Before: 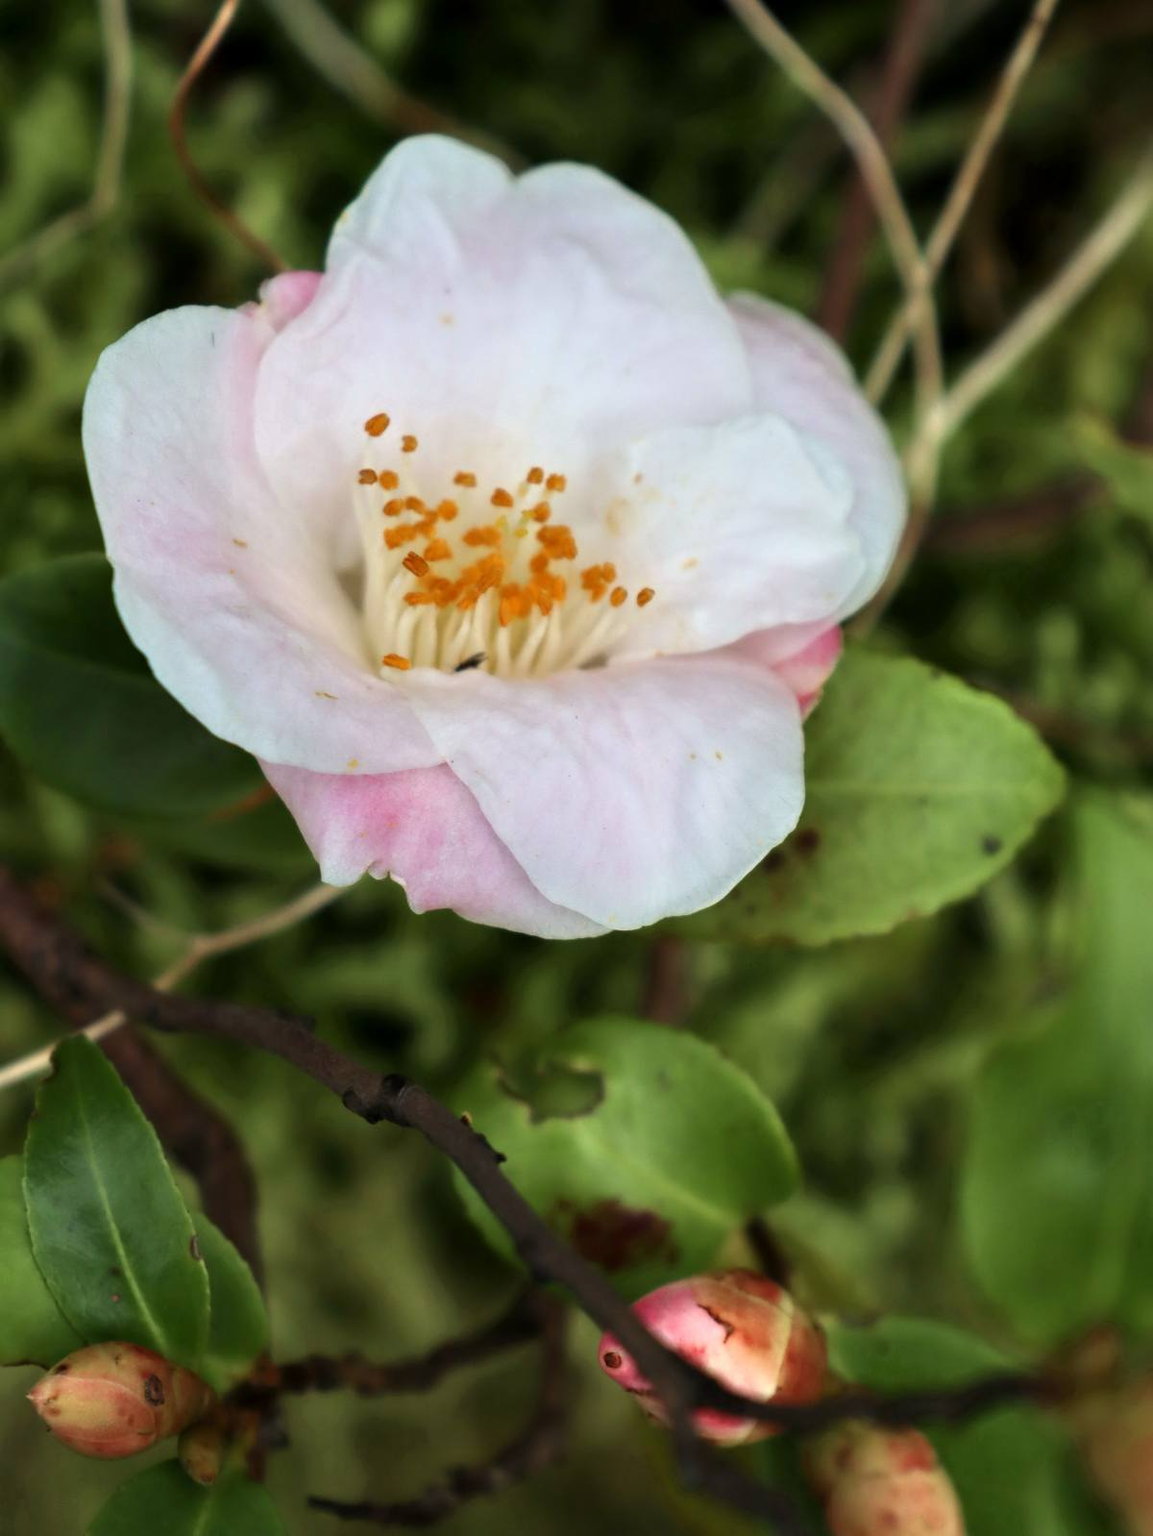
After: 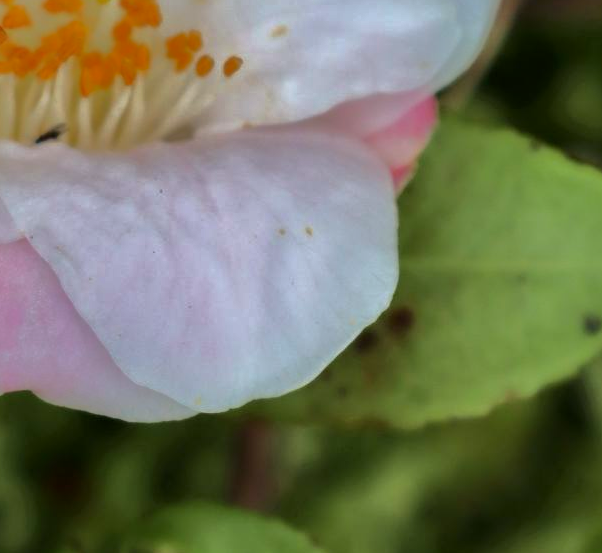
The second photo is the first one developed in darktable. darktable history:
white balance: red 0.983, blue 1.036
crop: left 36.607%, top 34.735%, right 13.146%, bottom 30.611%
shadows and highlights: shadows -19.91, highlights -73.15
